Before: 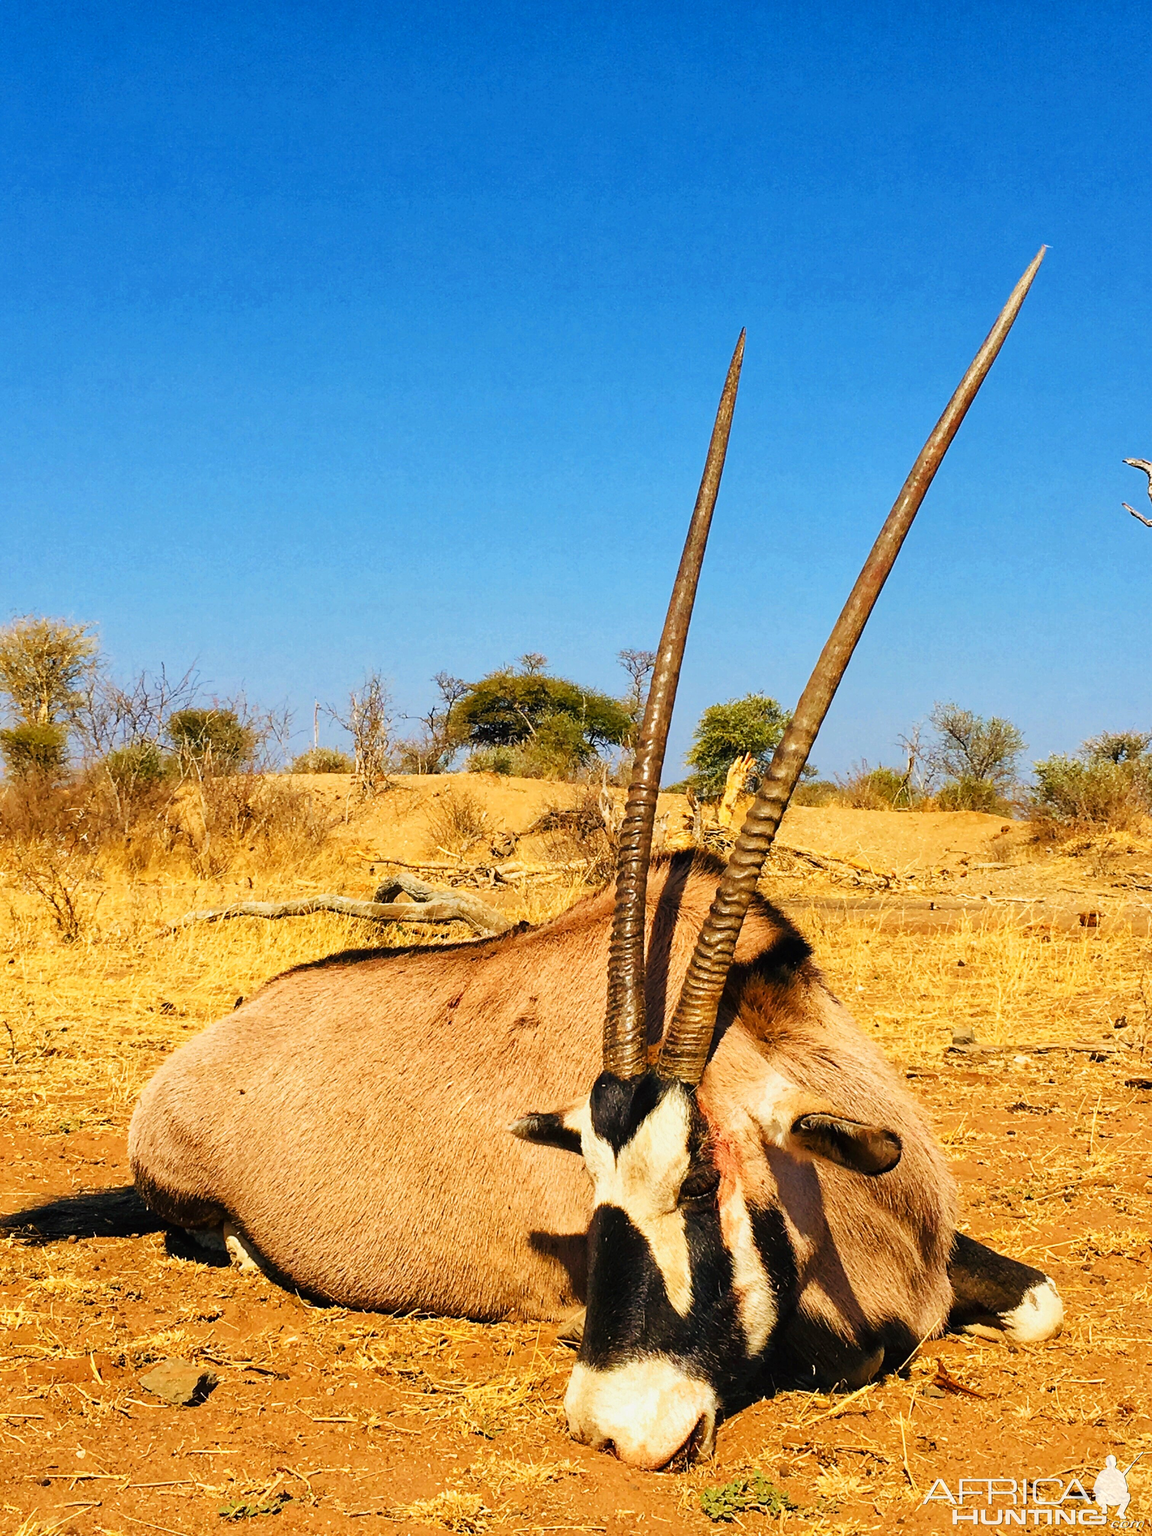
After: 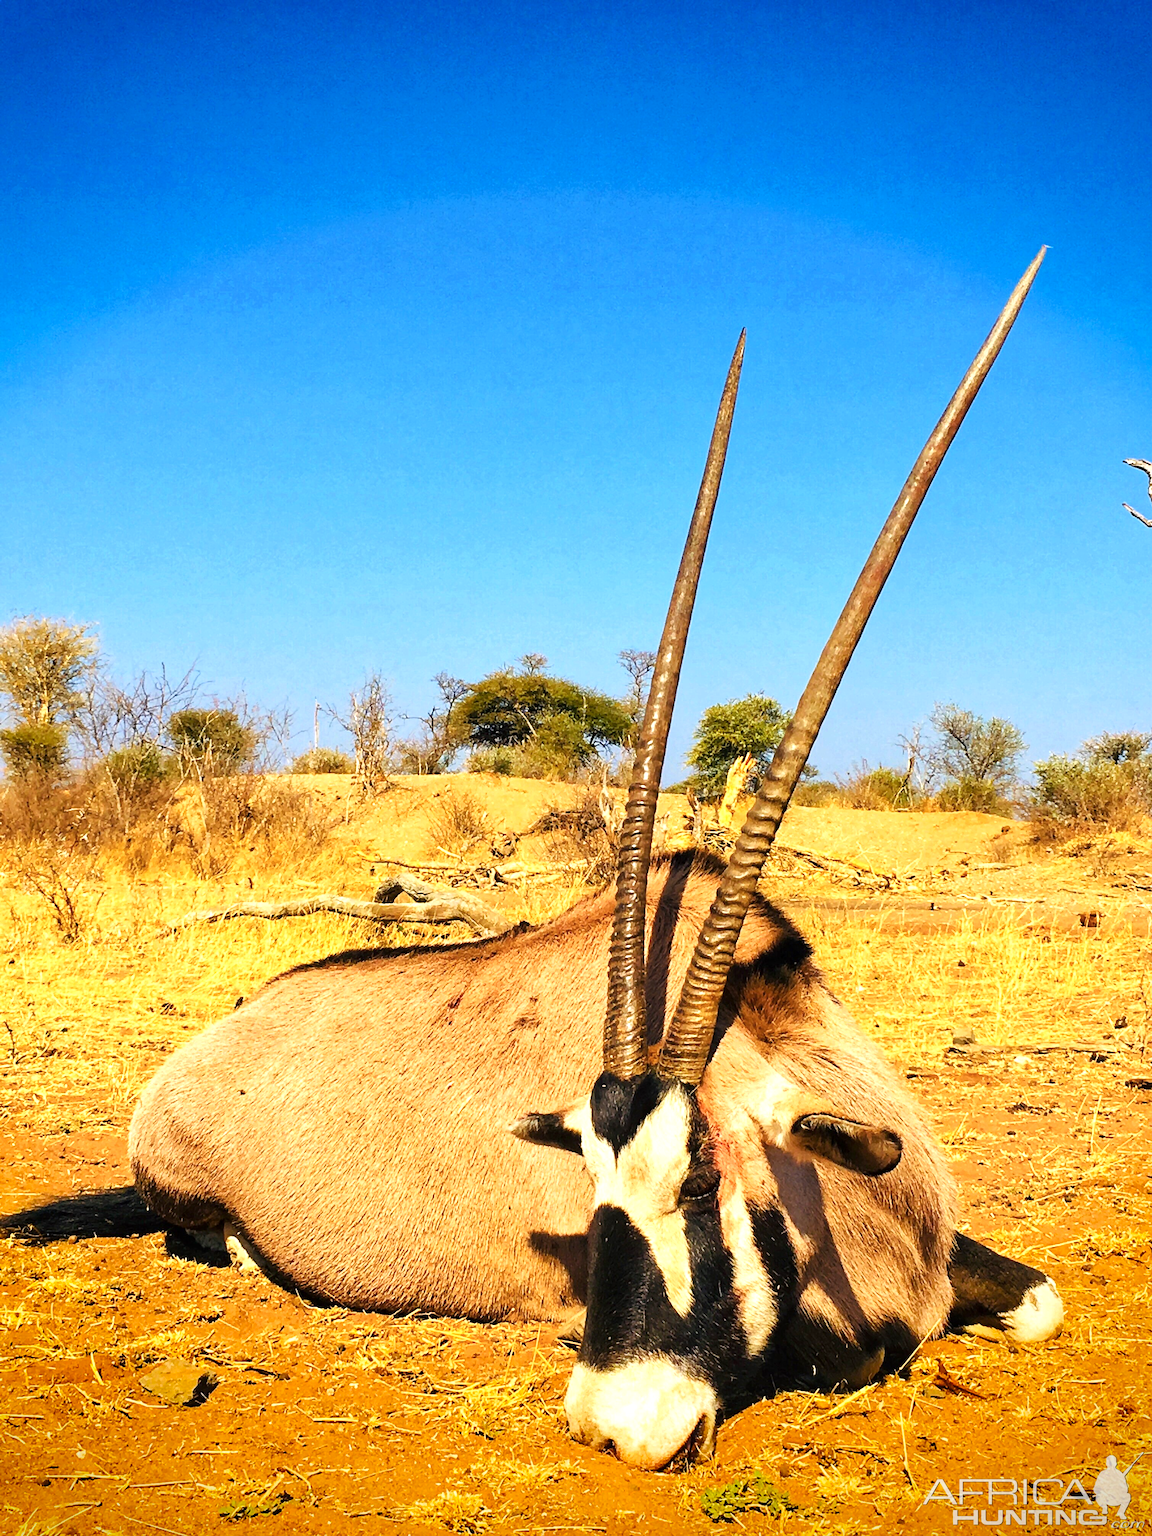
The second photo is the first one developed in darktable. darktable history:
exposure: black level correction 0.001, exposure 0.5 EV, compensate exposure bias true, compensate highlight preservation false
vignetting: fall-off start 88.53%, fall-off radius 44.2%, saturation 0.376, width/height ratio 1.161
color zones: curves: ch1 [(0.077, 0.436) (0.25, 0.5) (0.75, 0.5)]
